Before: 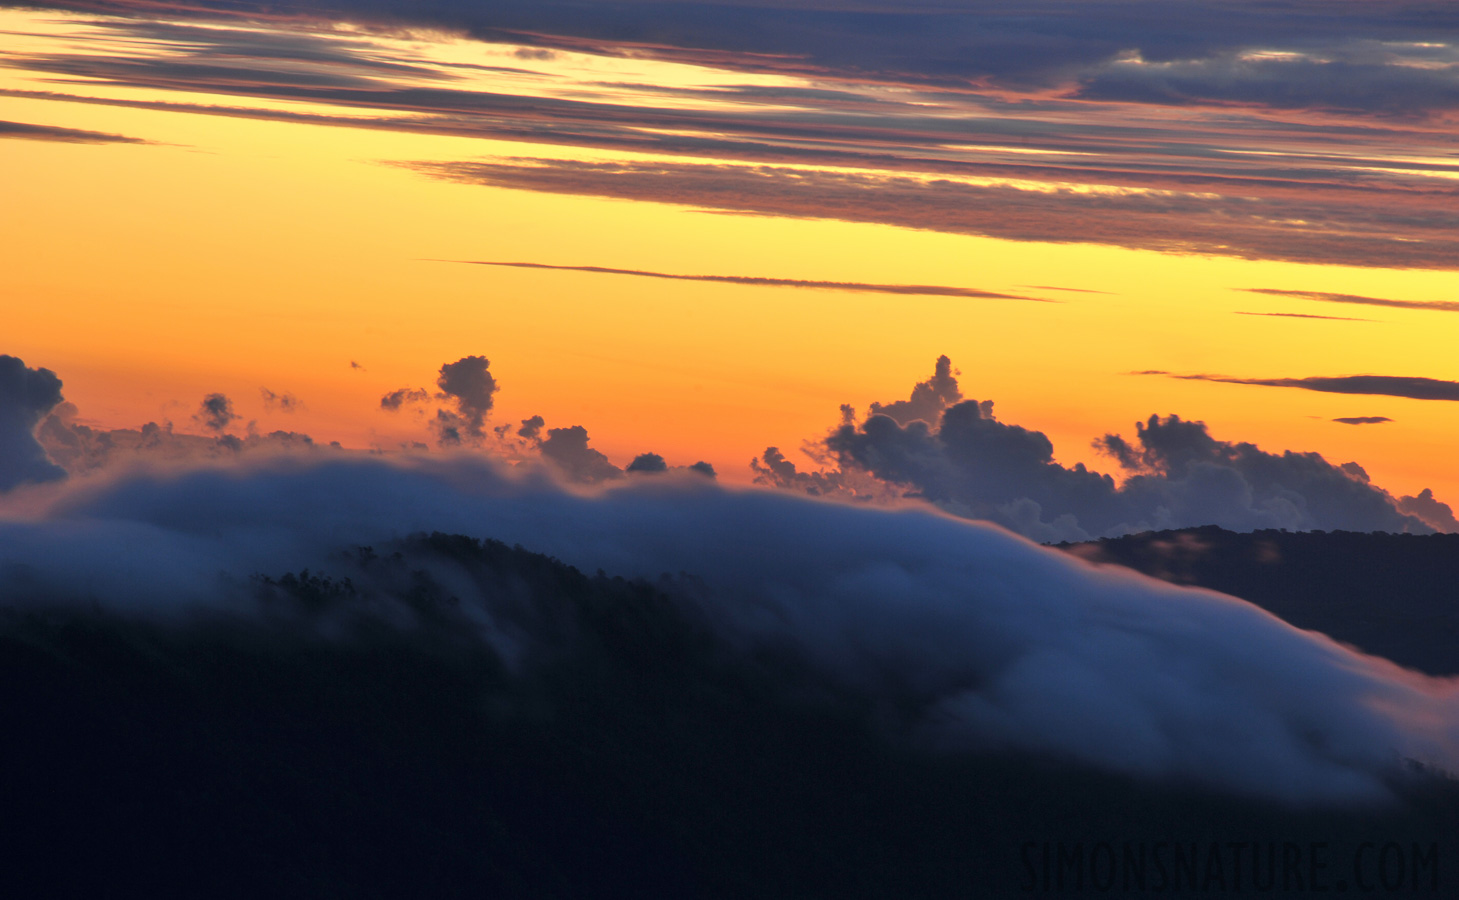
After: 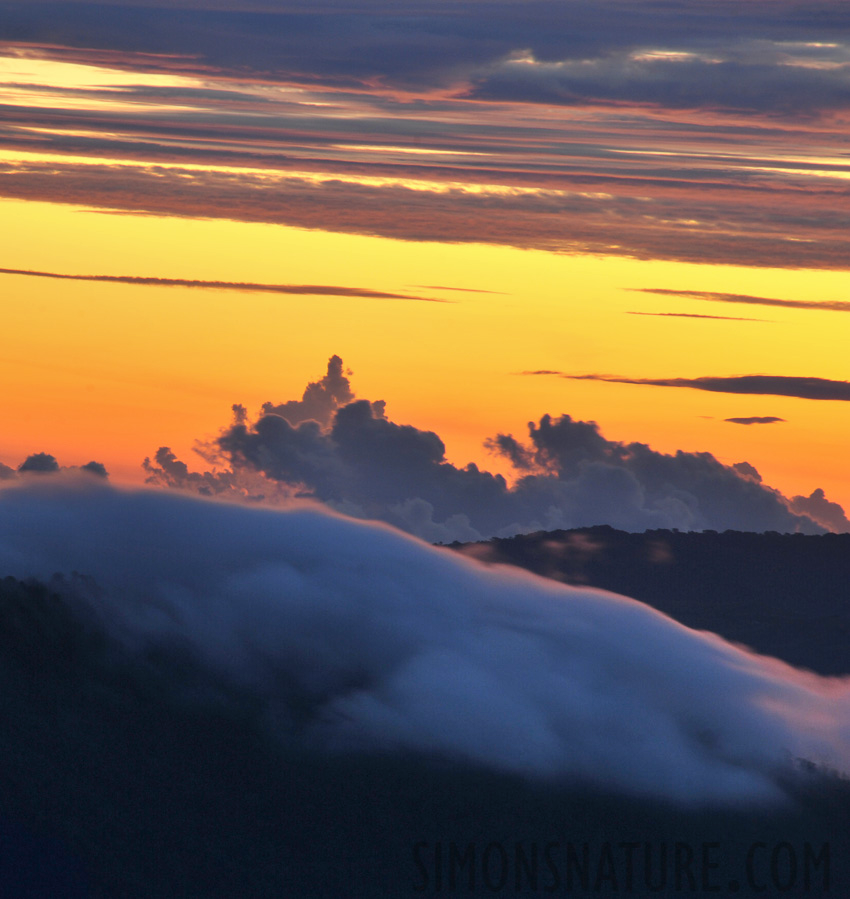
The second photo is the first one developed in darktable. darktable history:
crop: left 41.703%
shadows and highlights: shadows 49.17, highlights -42.68, highlights color adjustment 41.29%, soften with gaussian
